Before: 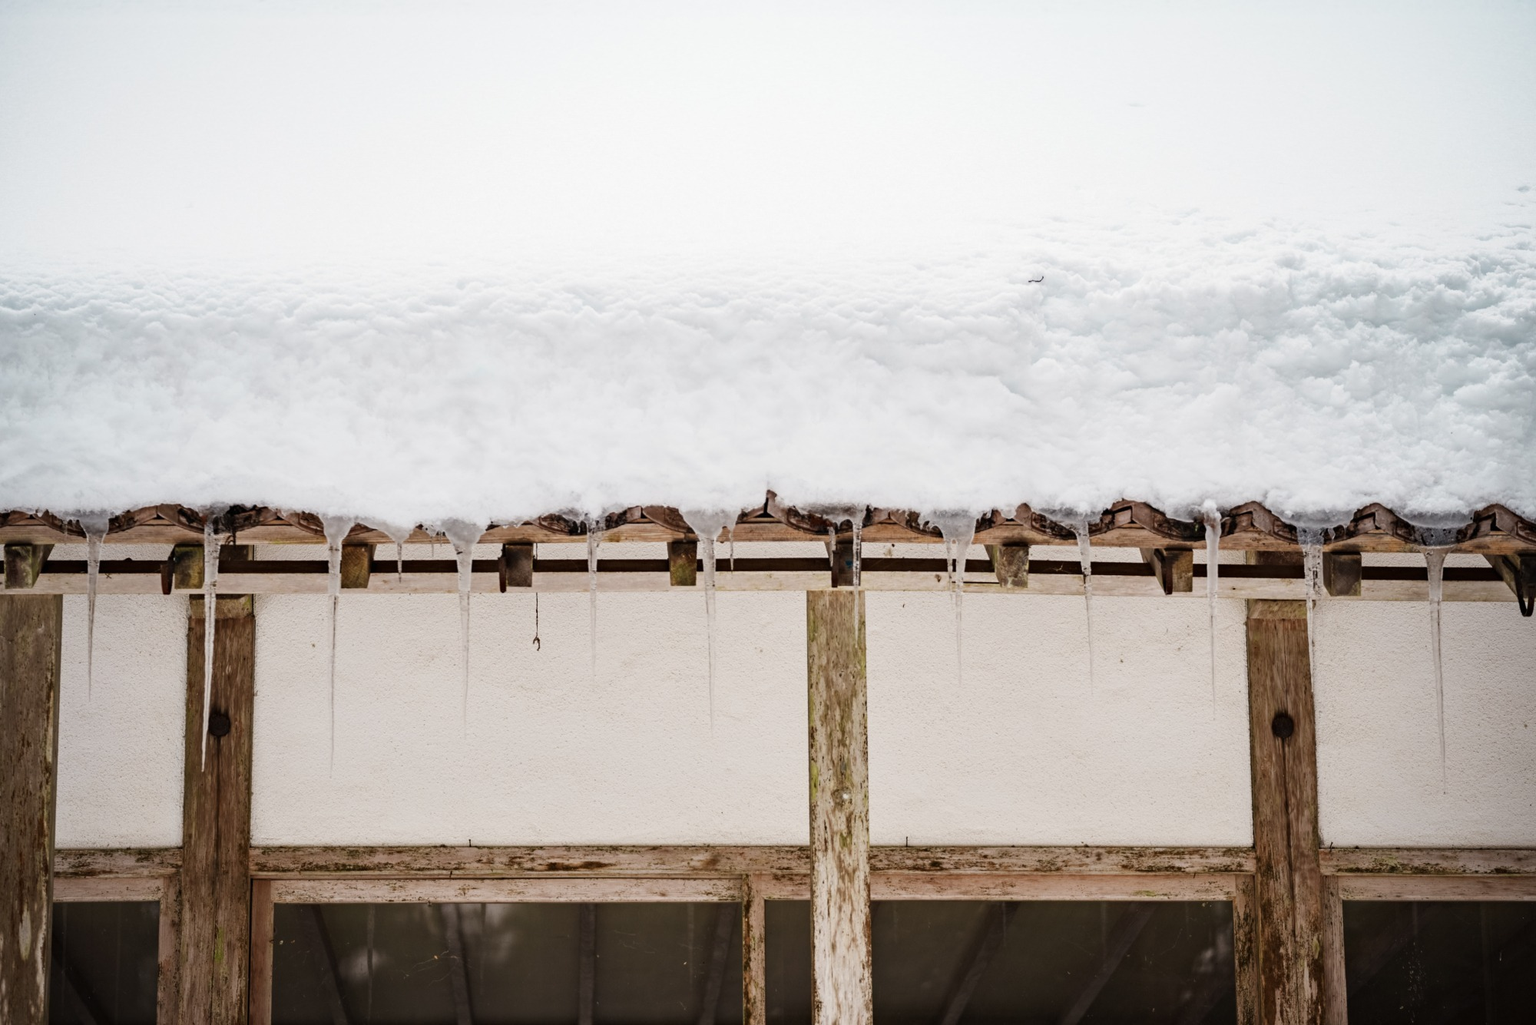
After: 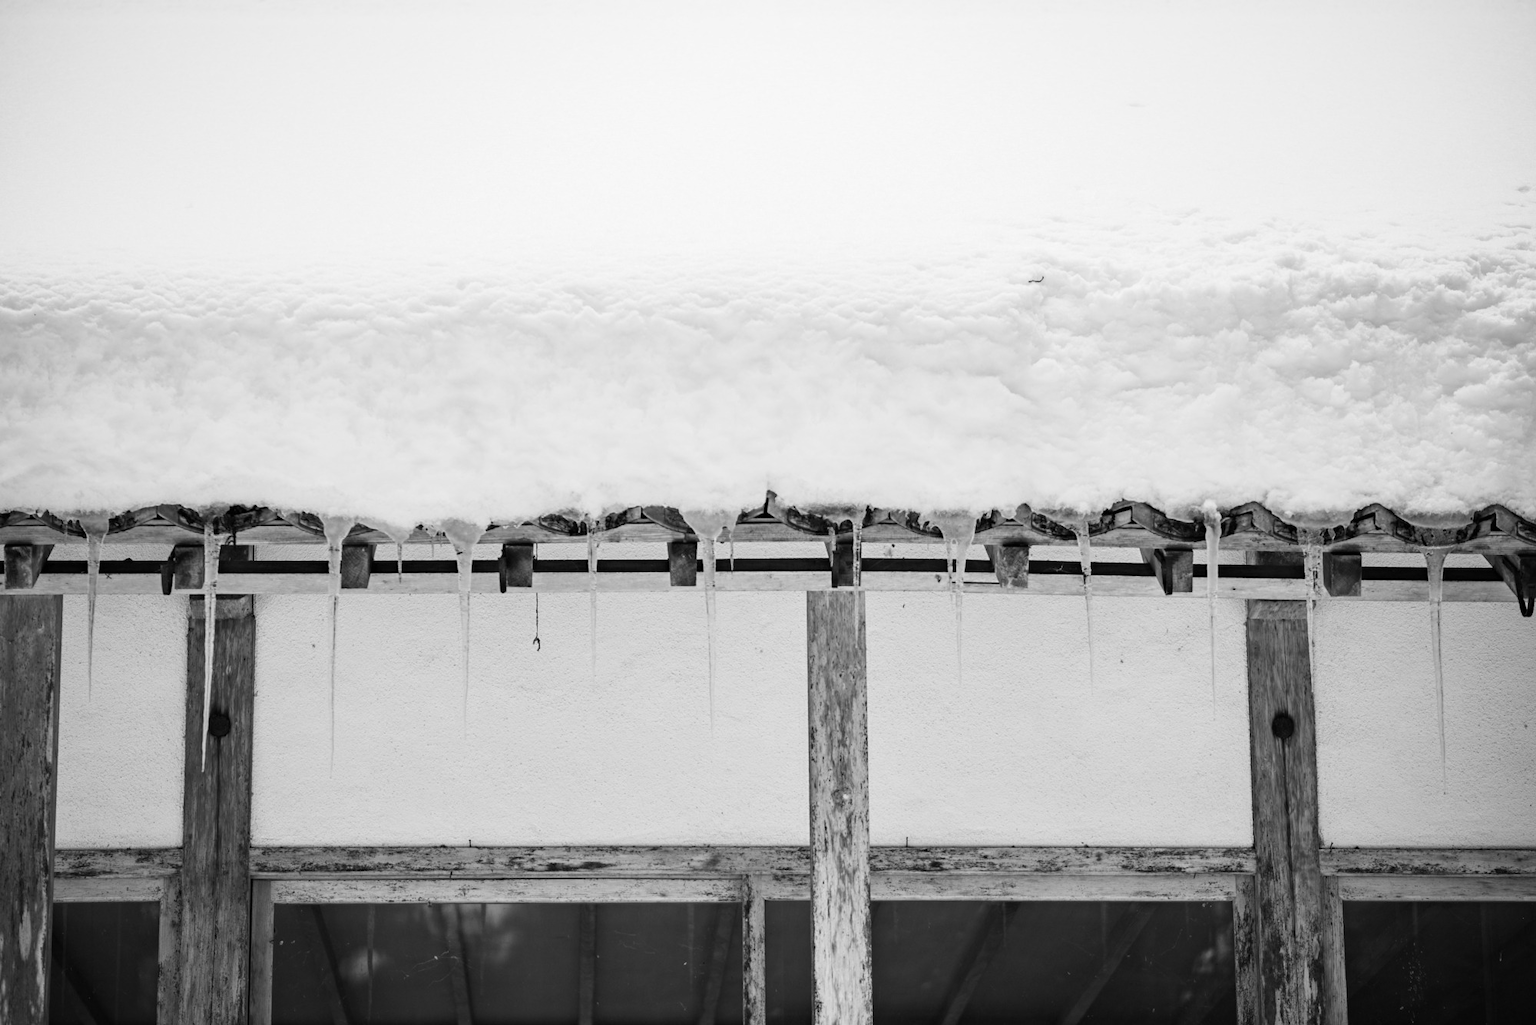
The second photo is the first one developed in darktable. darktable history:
monochrome: on, module defaults
color zones: curves: ch0 [(0.004, 0.588) (0.116, 0.636) (0.259, 0.476) (0.423, 0.464) (0.75, 0.5)]; ch1 [(0, 0) (0.143, 0) (0.286, 0) (0.429, 0) (0.571, 0) (0.714, 0) (0.857, 0)]
